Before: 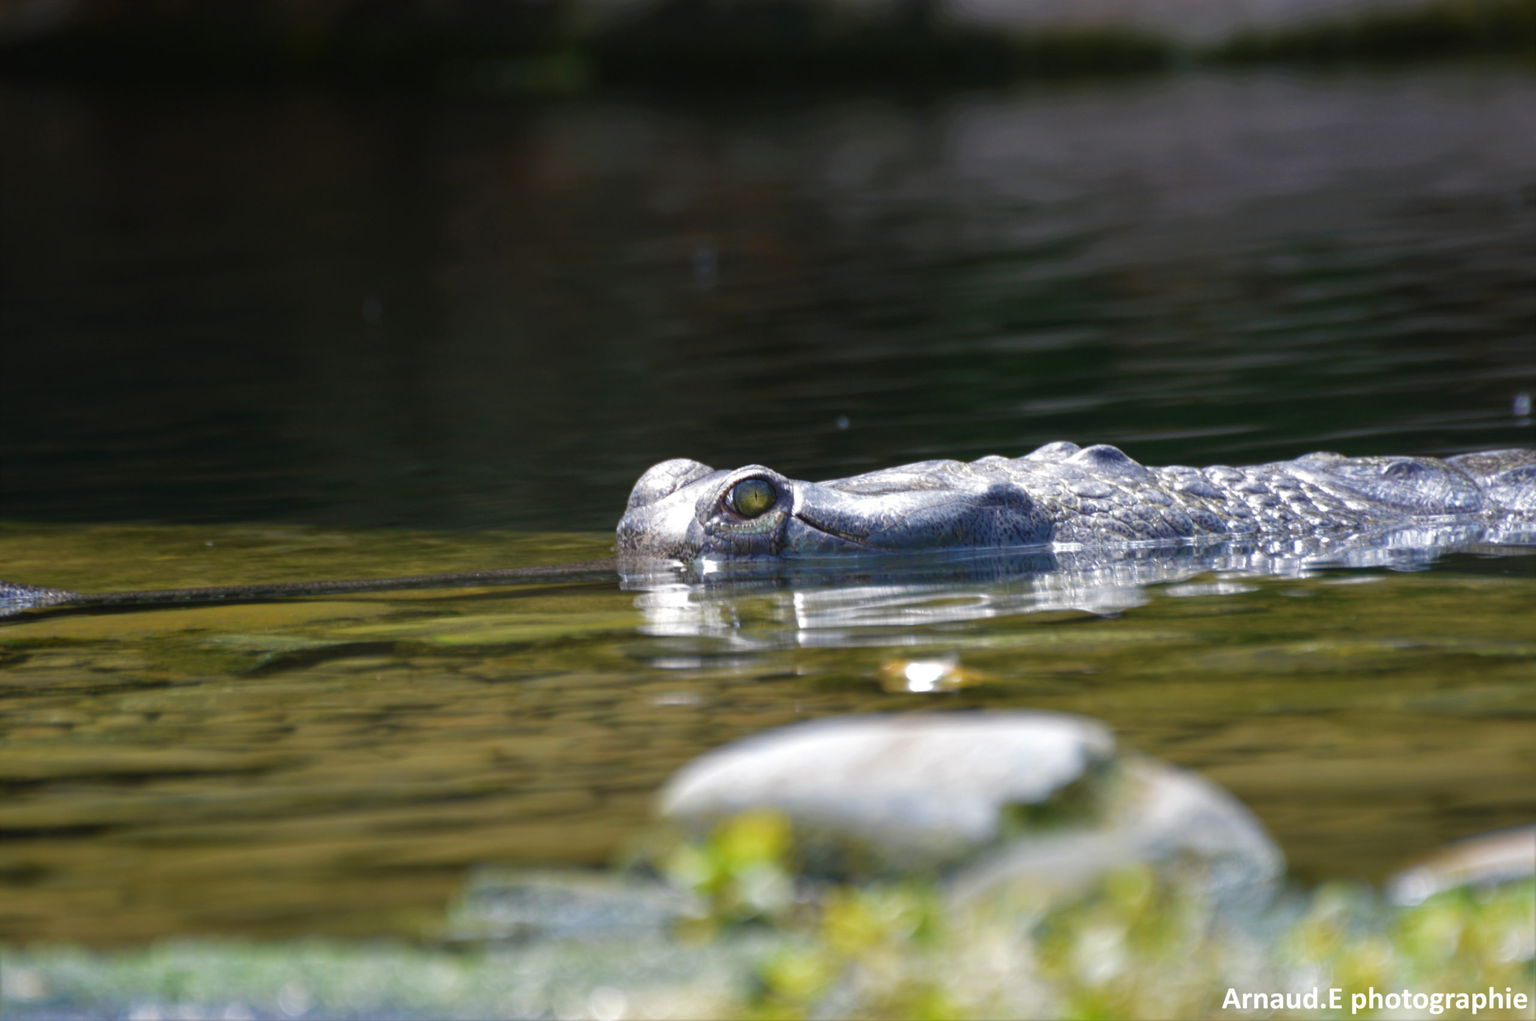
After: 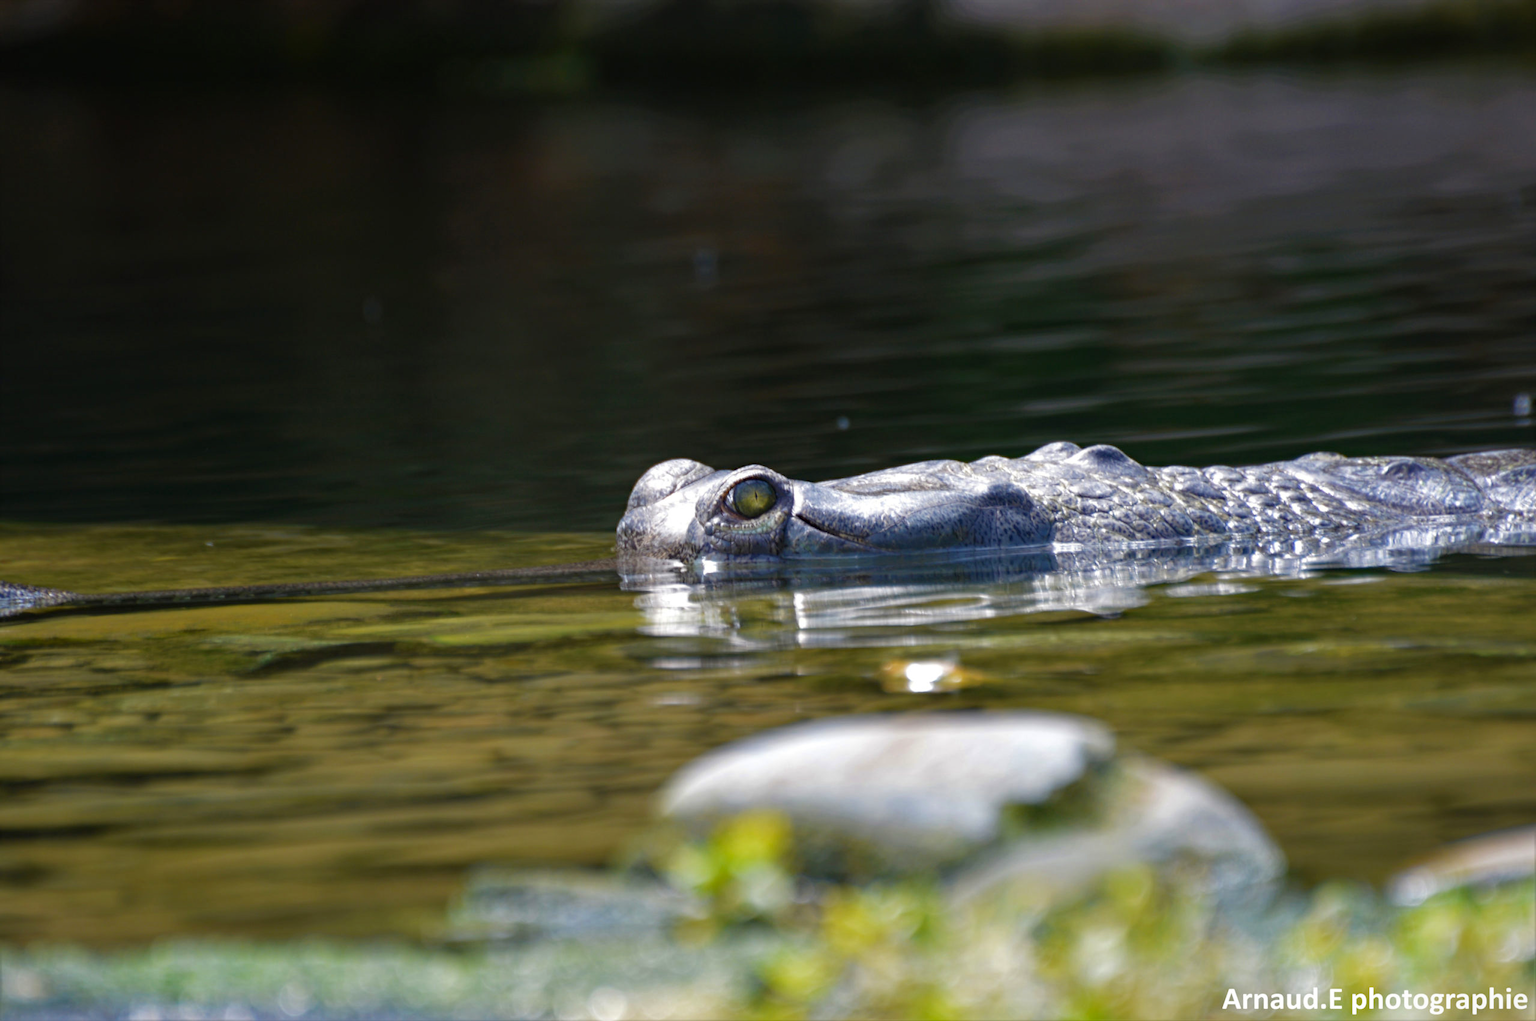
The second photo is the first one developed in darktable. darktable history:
haze removal: adaptive false
vignetting: fall-off start 100.04%, brightness -0.179, saturation -0.296
